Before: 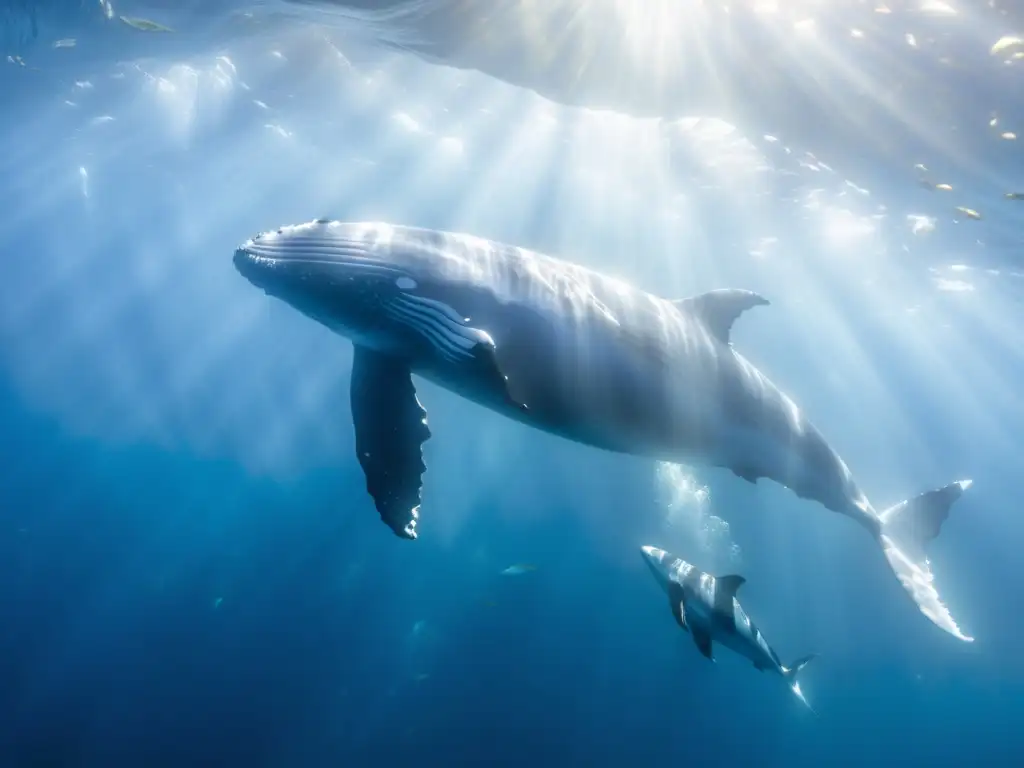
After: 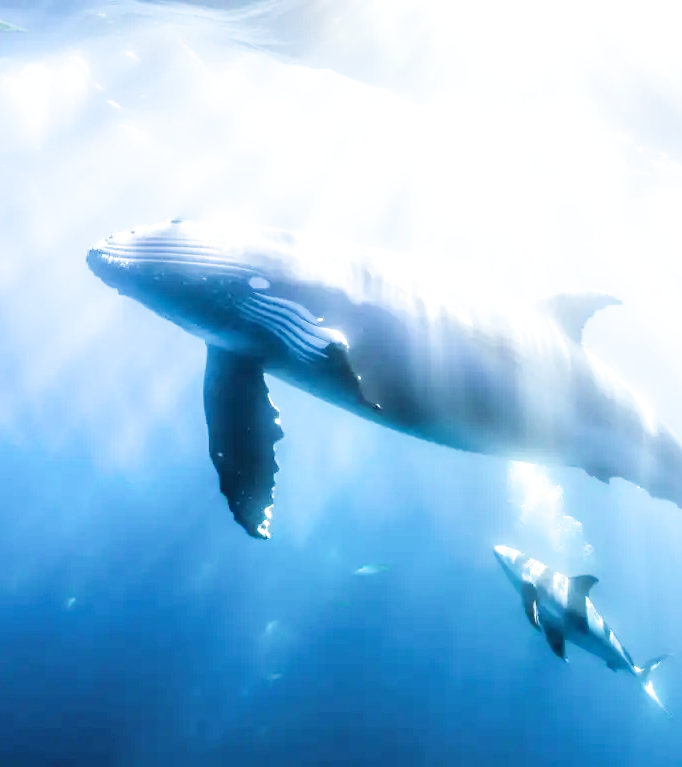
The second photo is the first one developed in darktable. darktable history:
exposure: exposure 1.5 EV, compensate highlight preservation false
filmic rgb: black relative exposure -5 EV, white relative exposure 3.5 EV, hardness 3.19, contrast 1.2, highlights saturation mix -50%
crop and rotate: left 14.385%, right 18.948%
